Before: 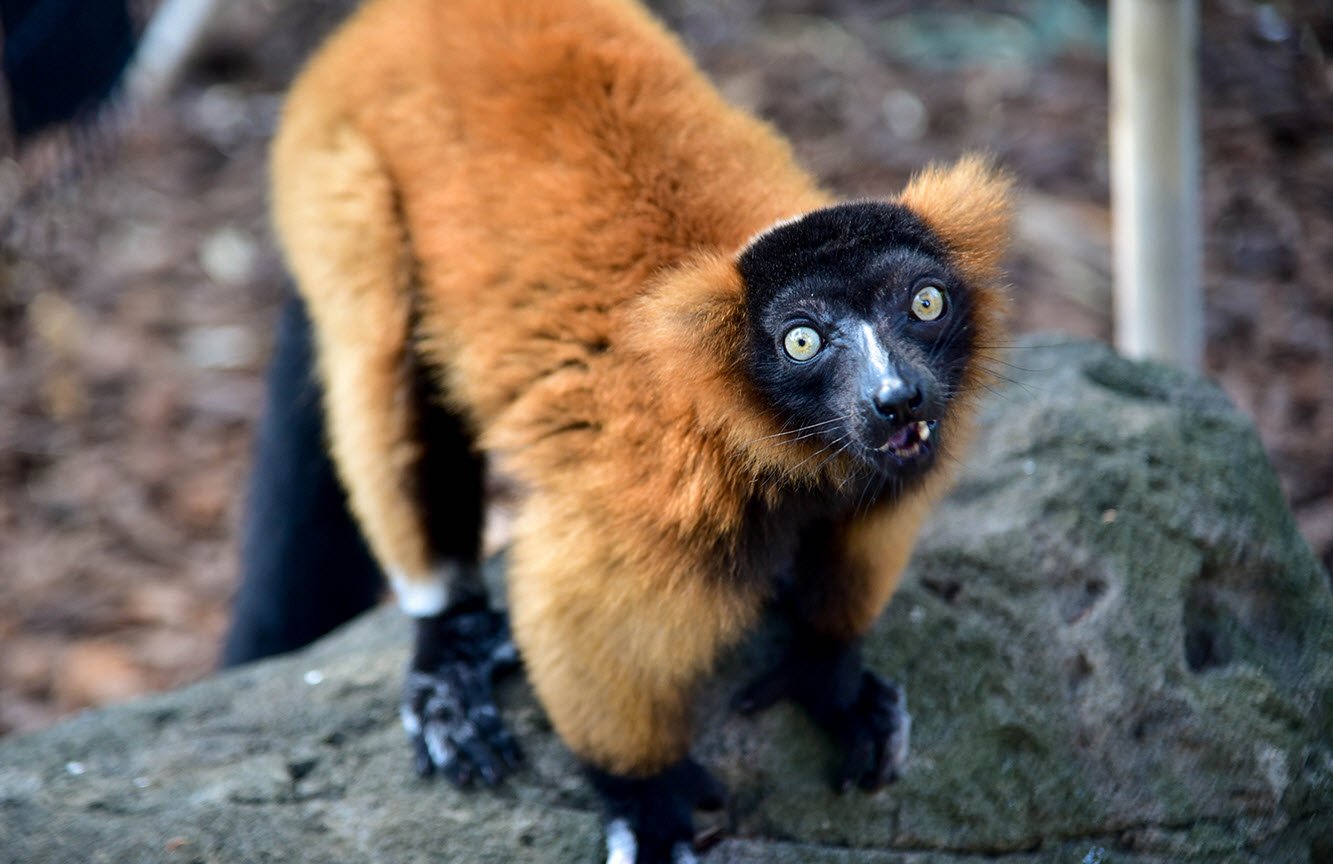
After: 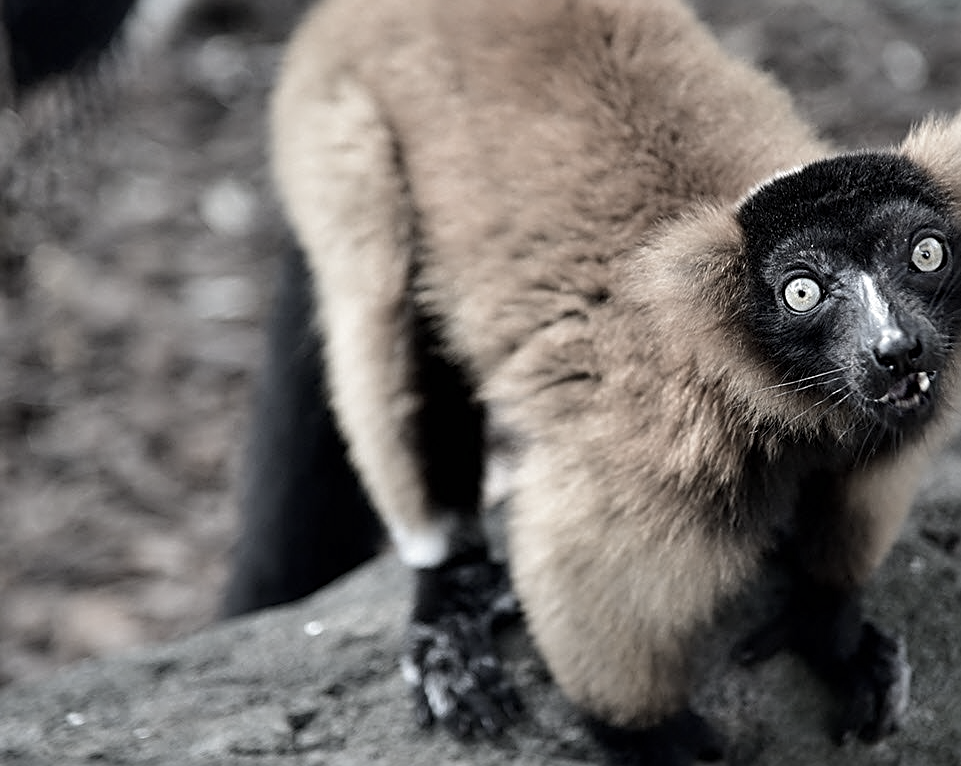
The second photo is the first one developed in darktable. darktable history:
sharpen: radius 2.561, amount 0.649
crop: top 5.751%, right 27.905%, bottom 5.559%
color correction: highlights b* -0.04, saturation 0.218
